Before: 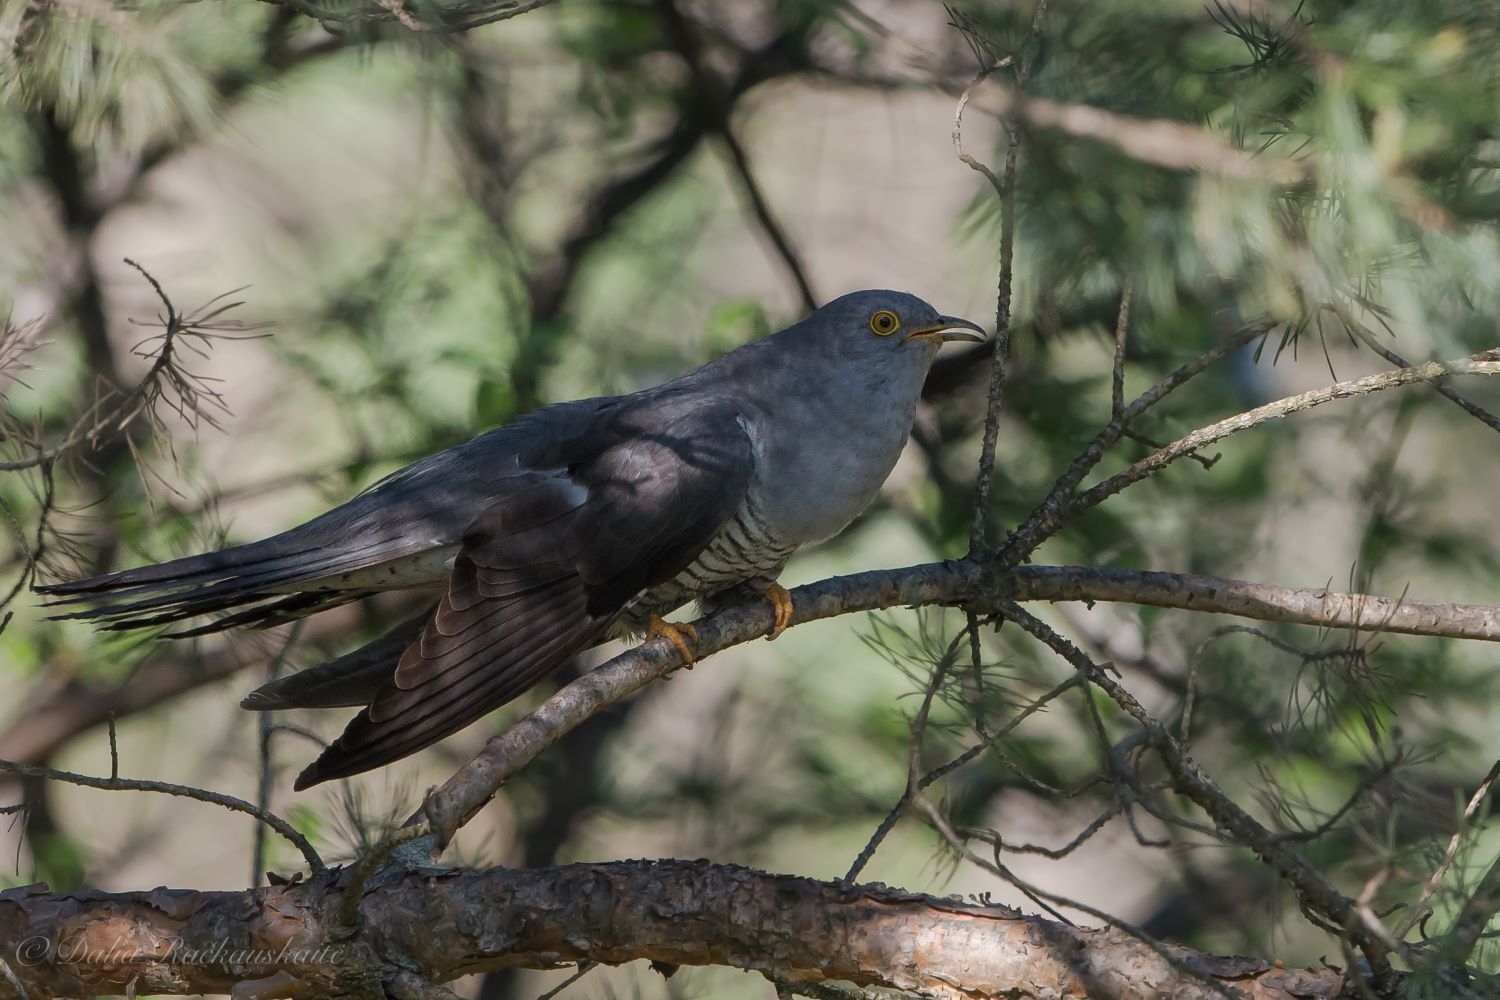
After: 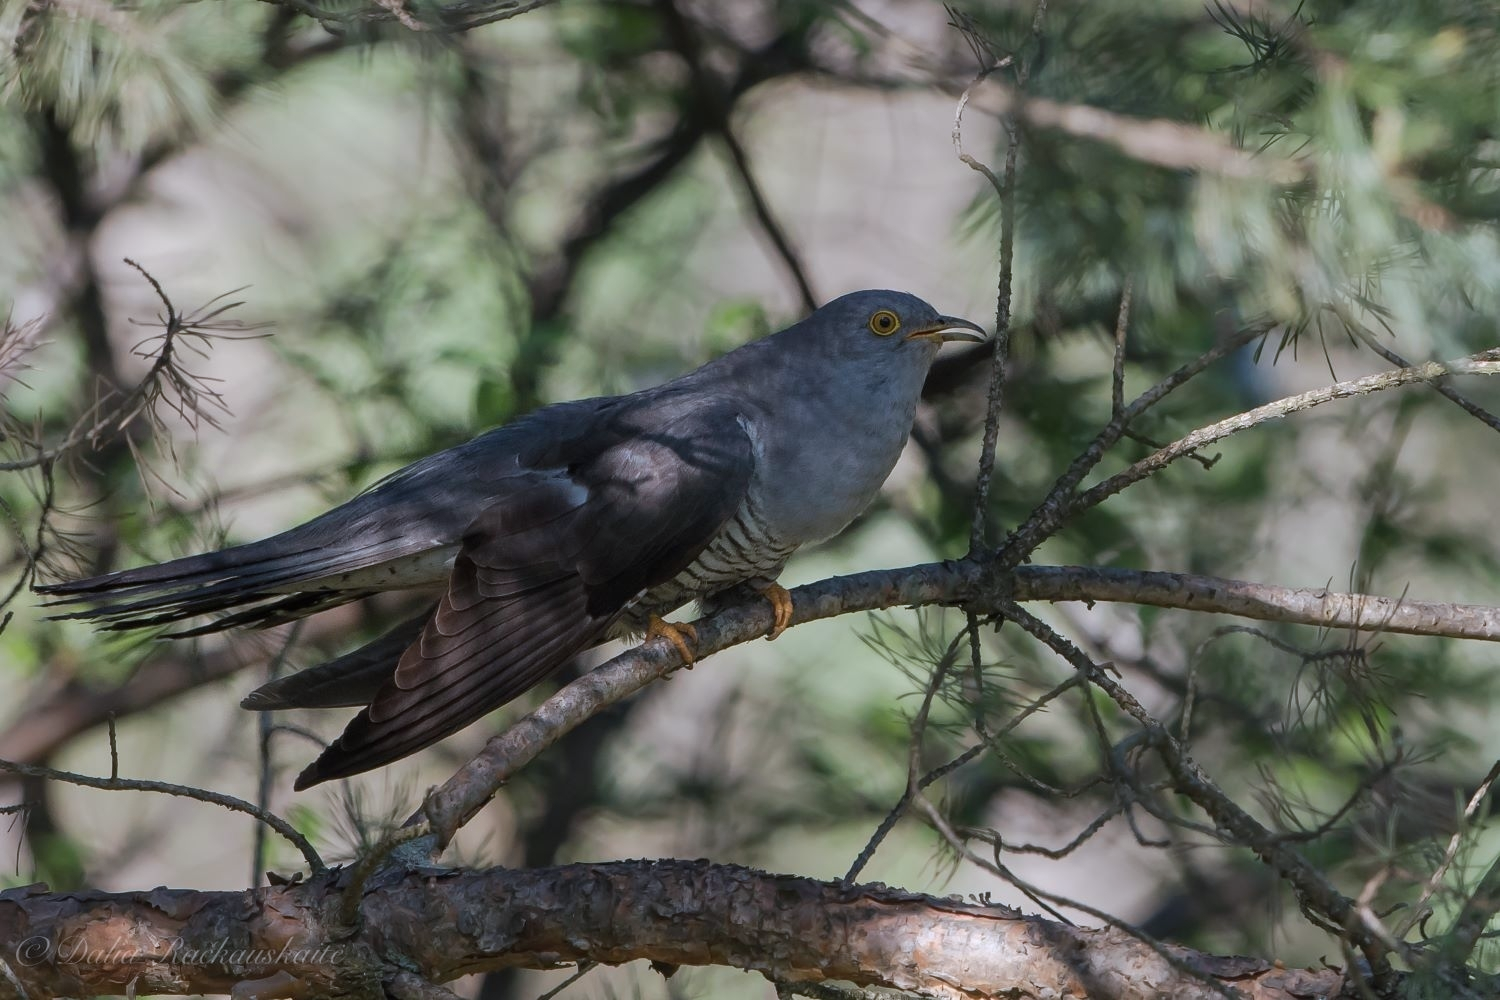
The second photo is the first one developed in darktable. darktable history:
color correction: highlights a* -0.733, highlights b* -8.91
